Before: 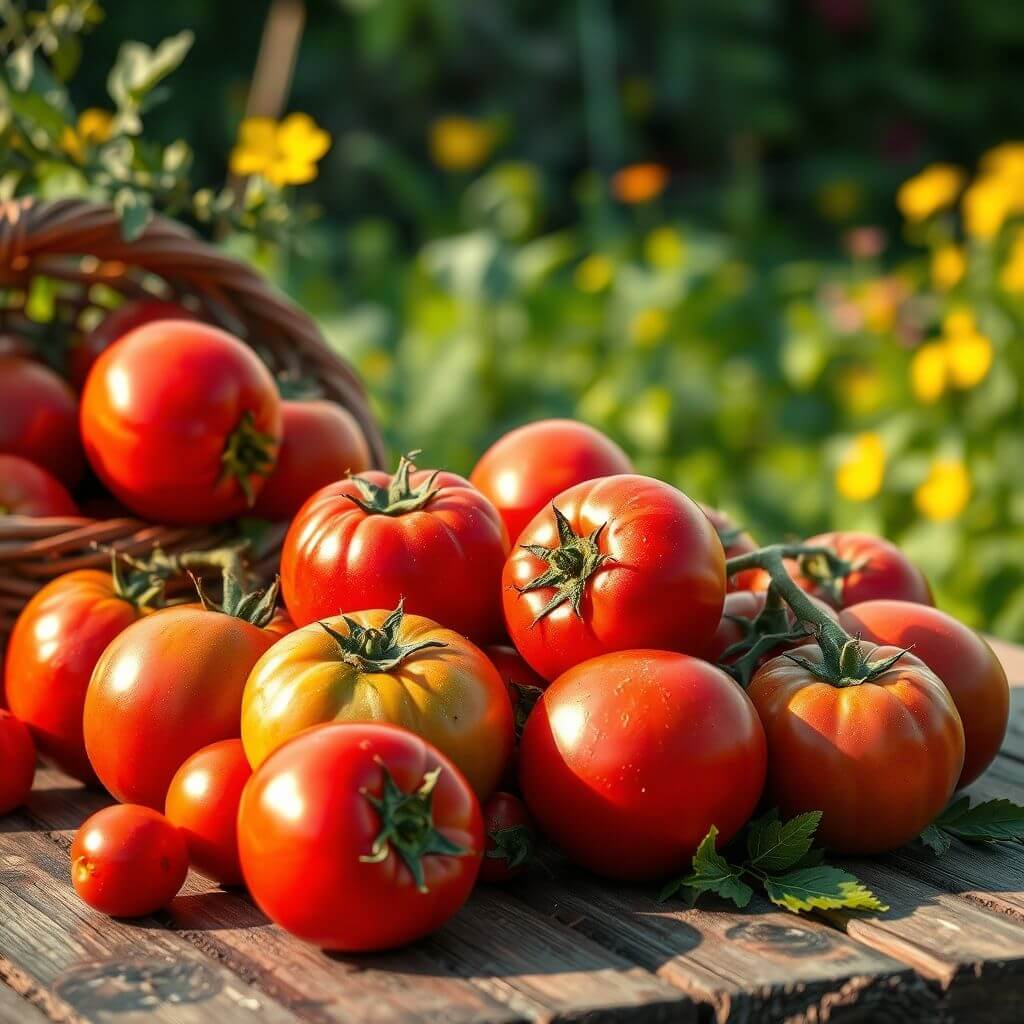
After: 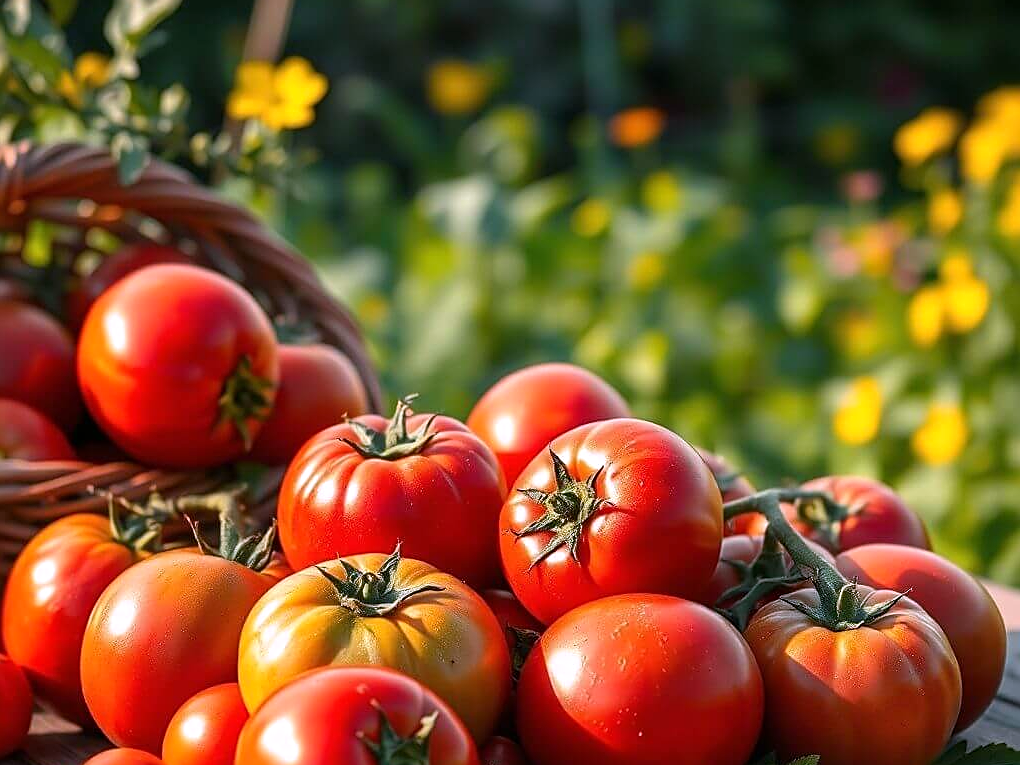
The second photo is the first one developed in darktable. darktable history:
sharpen: on, module defaults
white balance: red 1.042, blue 1.17
crop: left 0.387%, top 5.469%, bottom 19.809%
